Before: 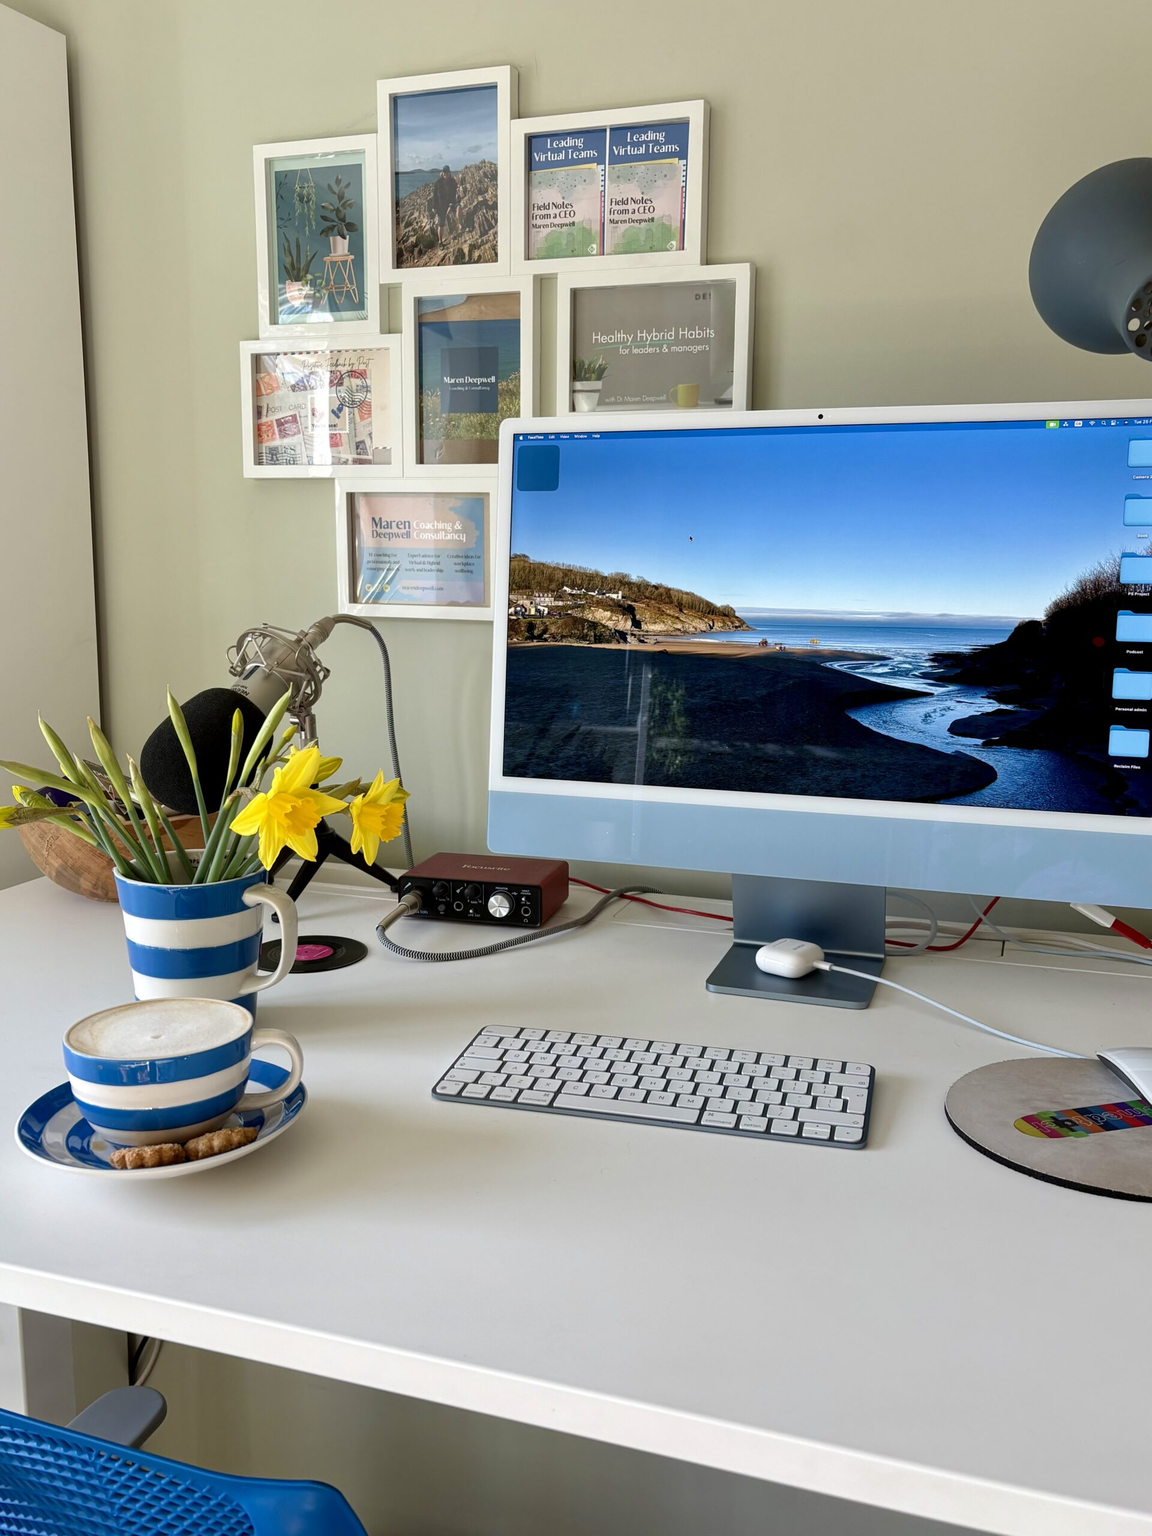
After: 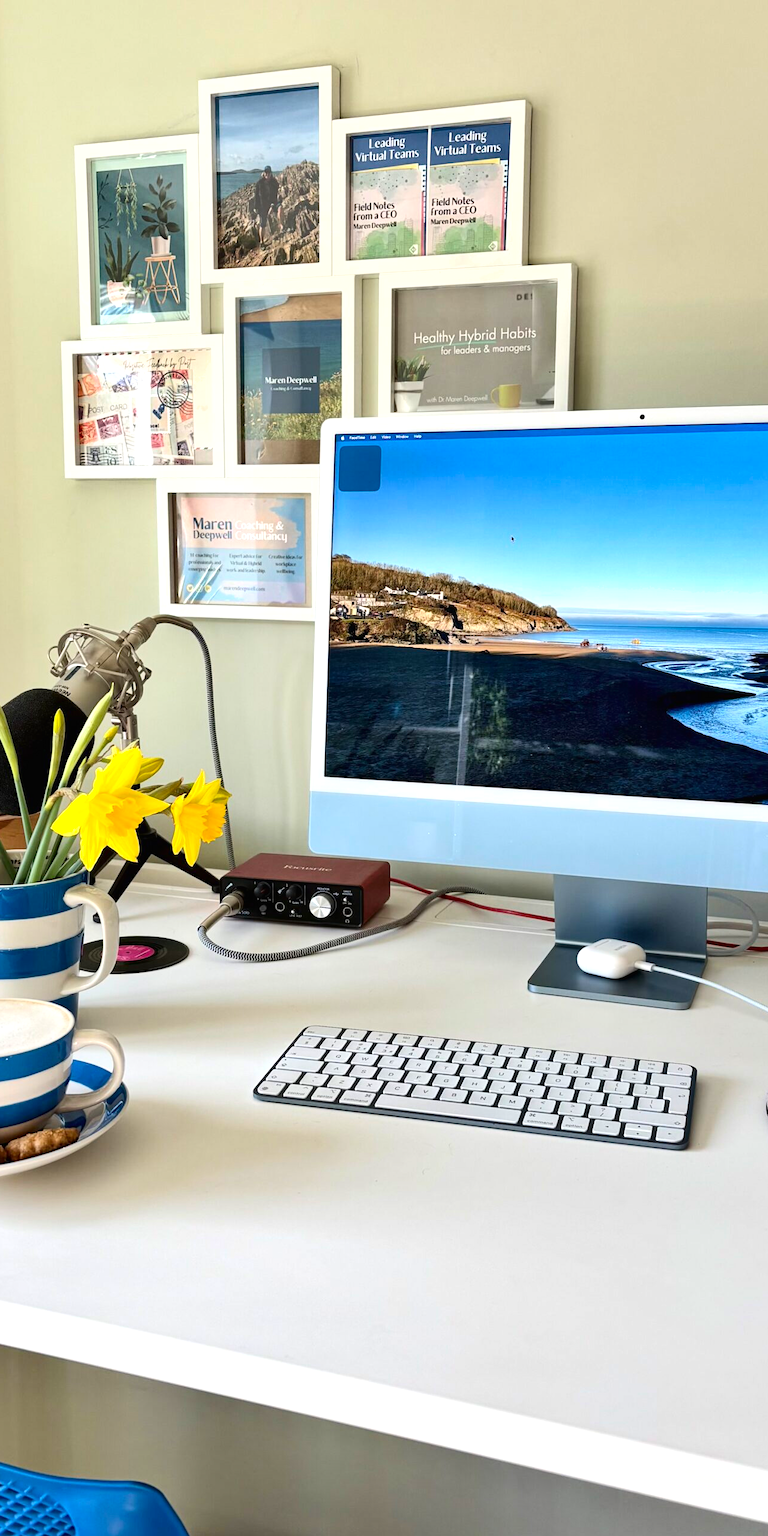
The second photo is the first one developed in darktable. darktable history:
tone curve: curves: ch0 [(0, 0) (0.004, 0.001) (0.133, 0.112) (0.325, 0.362) (0.832, 0.893) (1, 1)], color space Lab, independent channels, preserve colors none
crop and rotate: left 15.565%, right 17.715%
exposure: black level correction -0.002, exposure 0.531 EV, compensate exposure bias true, compensate highlight preservation false
shadows and highlights: shadows 33.82, highlights -47.31, compress 49.78%, soften with gaussian
